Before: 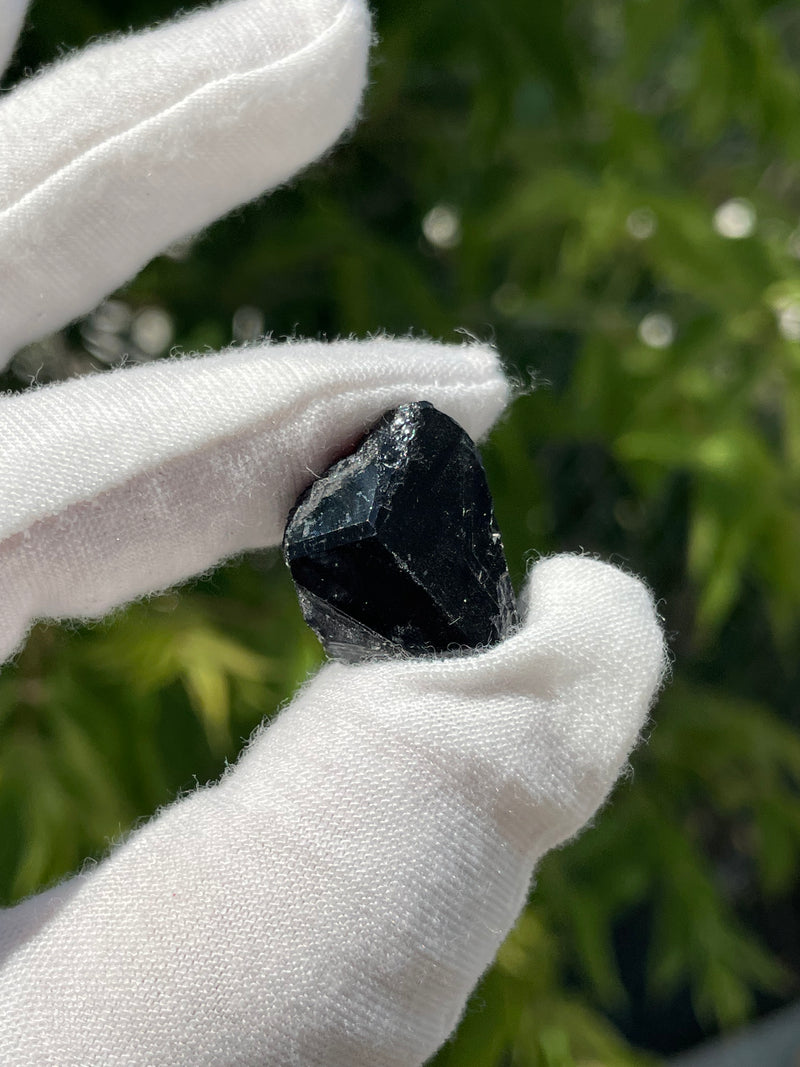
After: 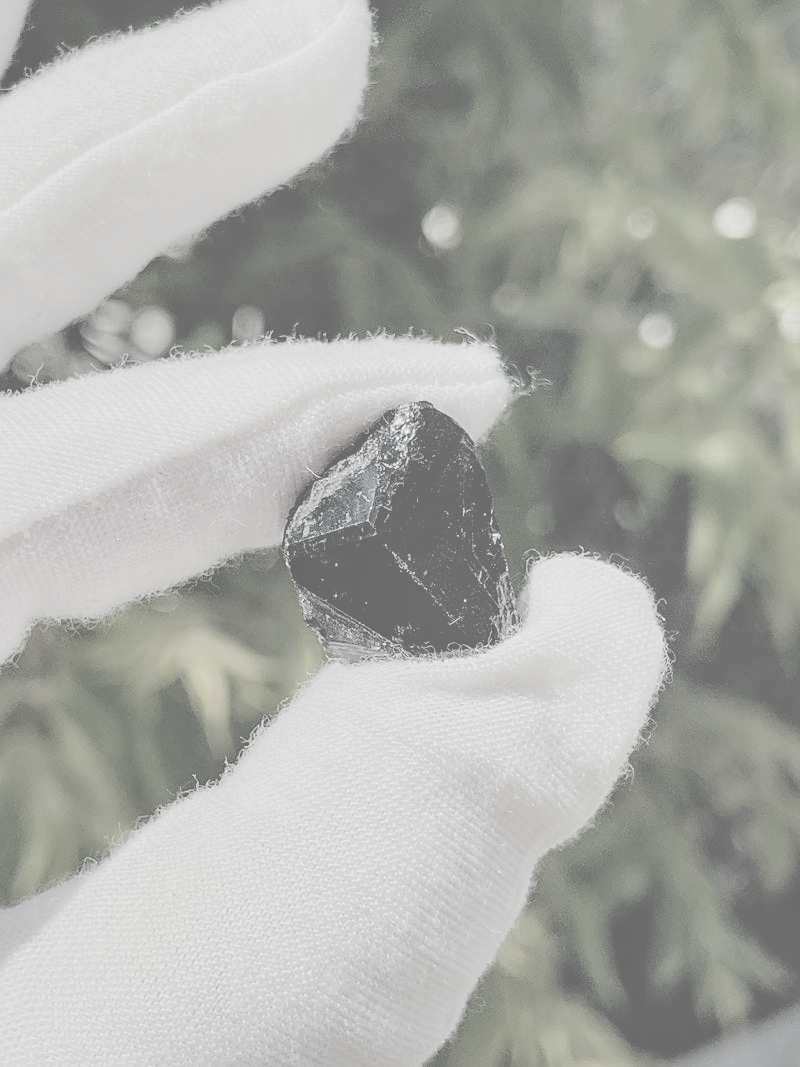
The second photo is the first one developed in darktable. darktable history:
local contrast: detail 130%
sharpen: on, module defaults
contrast brightness saturation: contrast -0.32, brightness 0.75, saturation -0.78
filmic rgb: black relative exposure -7.65 EV, white relative exposure 4.56 EV, hardness 3.61
